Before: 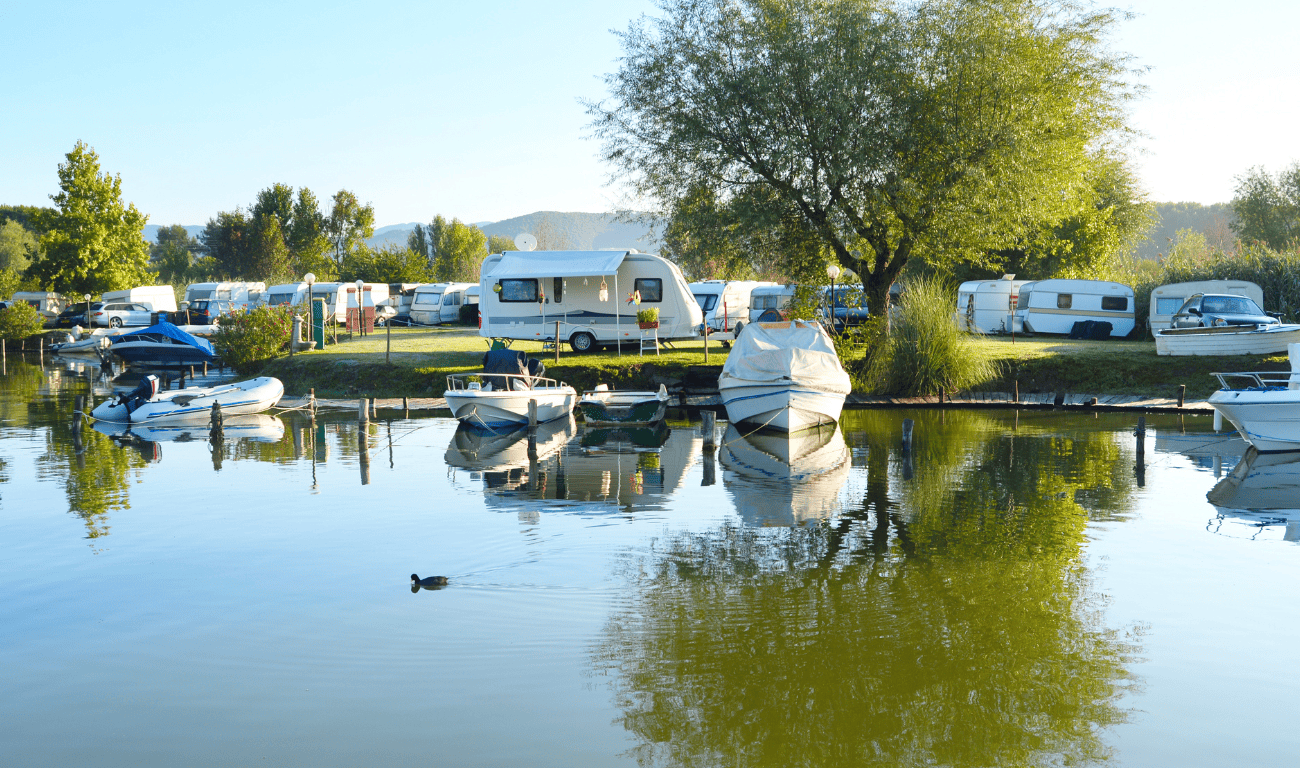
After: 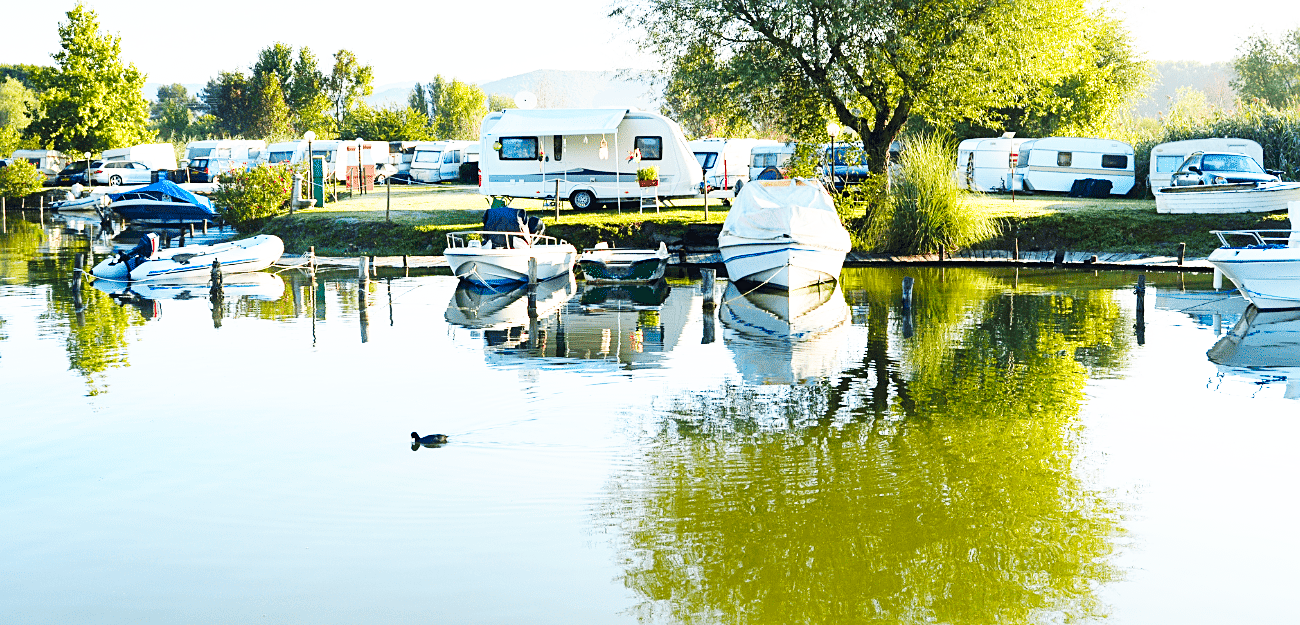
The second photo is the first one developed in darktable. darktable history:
crop and rotate: top 18.507%
sharpen: on, module defaults
base curve: curves: ch0 [(0, 0) (0.007, 0.004) (0.027, 0.03) (0.046, 0.07) (0.207, 0.54) (0.442, 0.872) (0.673, 0.972) (1, 1)], preserve colors none
